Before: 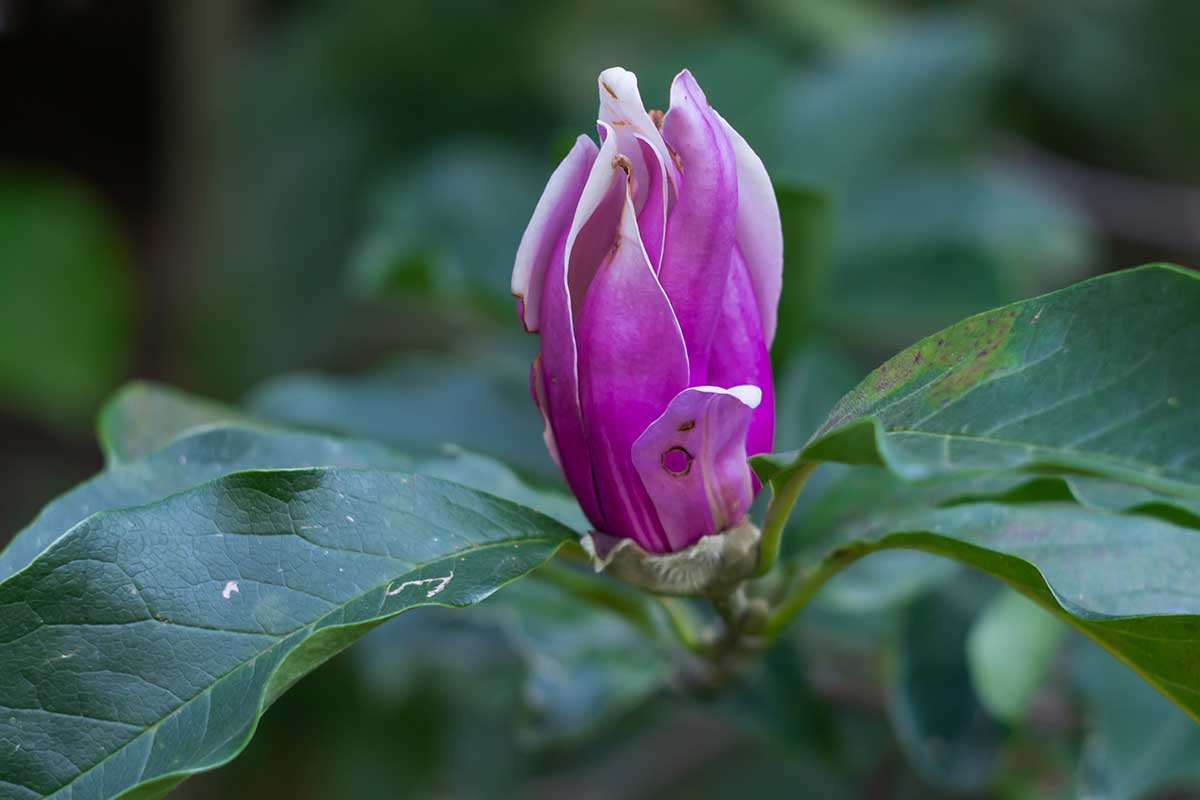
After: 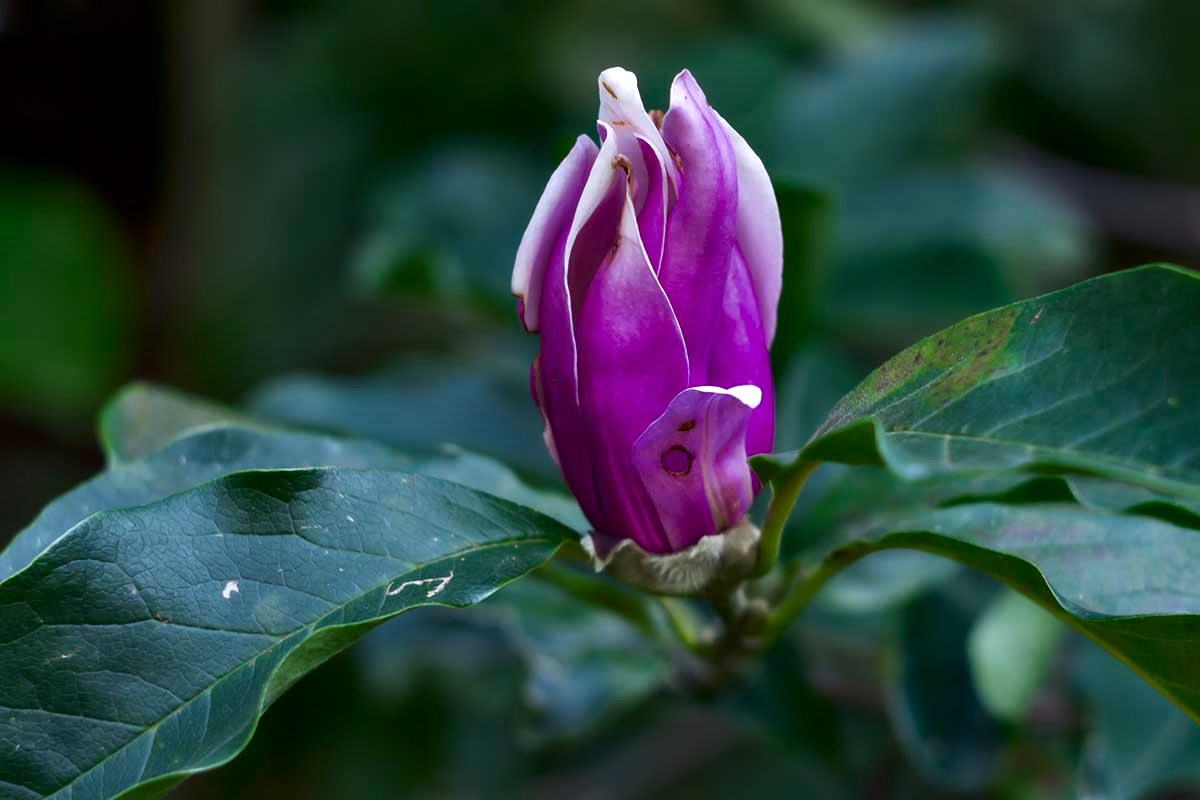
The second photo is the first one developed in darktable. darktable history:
contrast brightness saturation: contrast 0.066, brightness -0.146, saturation 0.109
contrast equalizer: y [[0.514, 0.573, 0.581, 0.508, 0.5, 0.5], [0.5 ×6], [0.5 ×6], [0 ×6], [0 ×6]]
